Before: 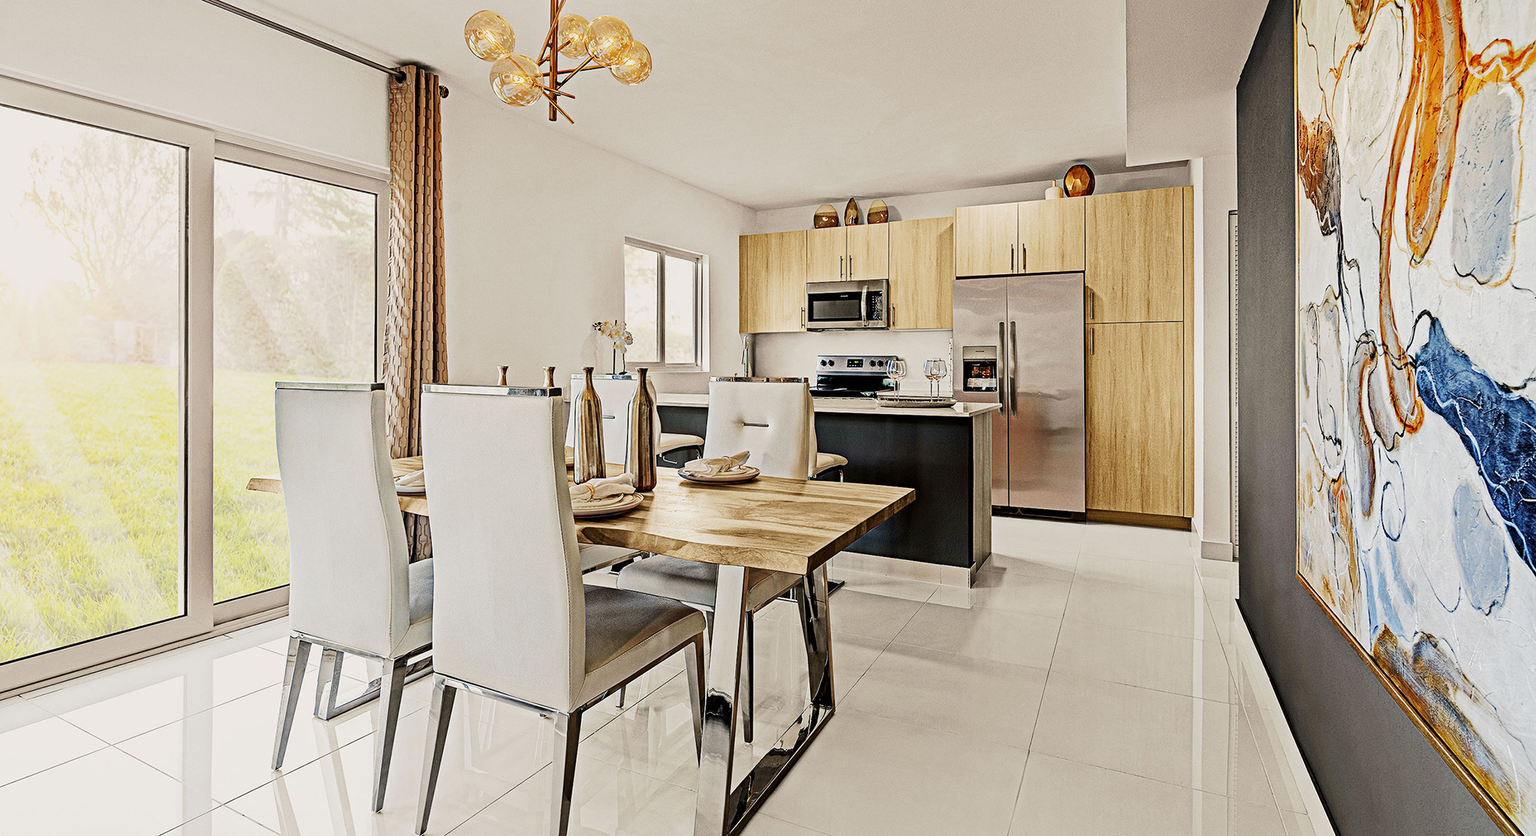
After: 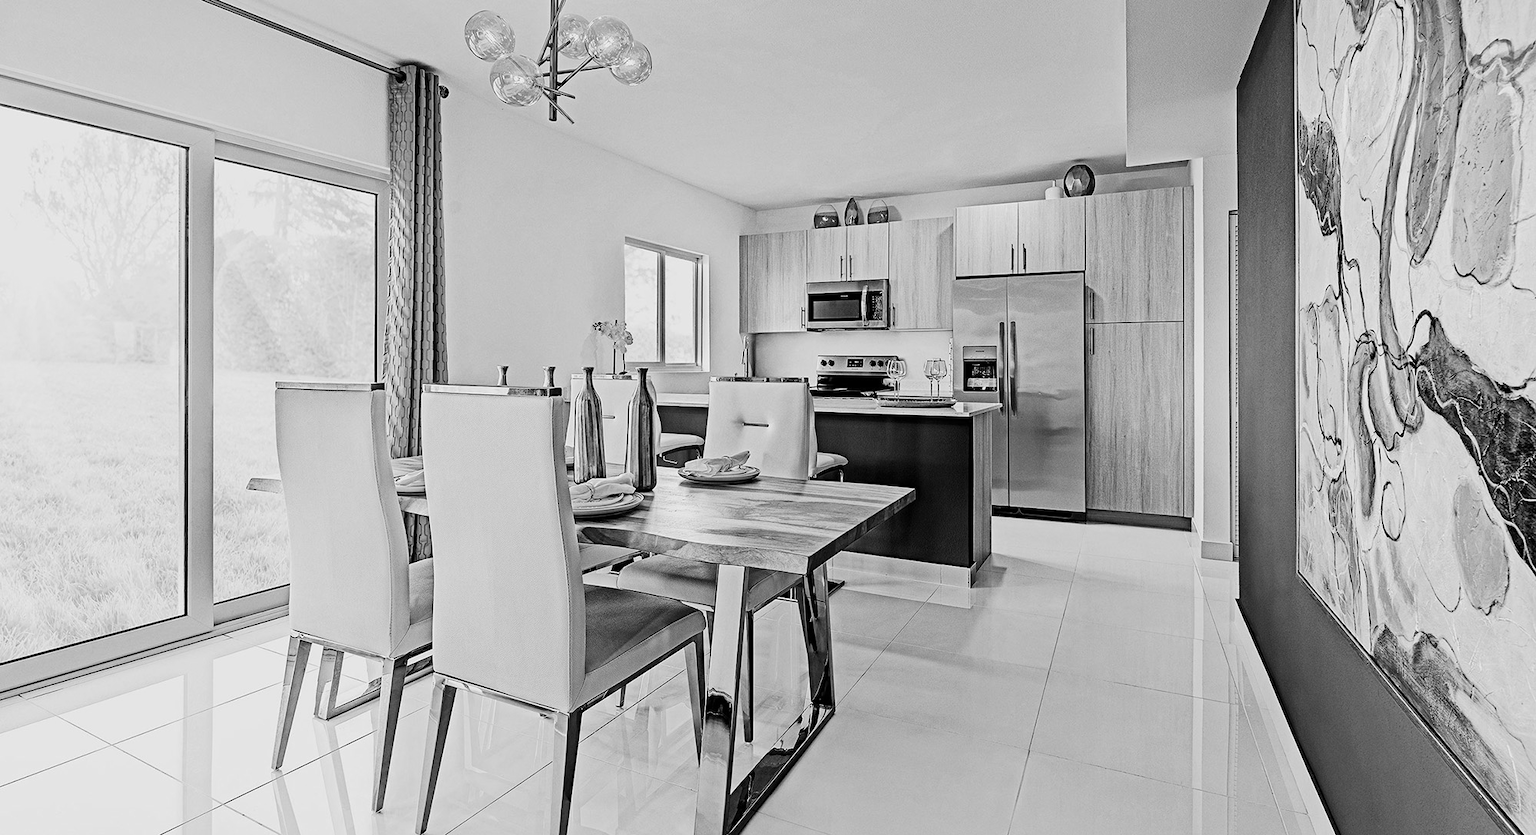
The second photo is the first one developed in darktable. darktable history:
monochrome: a 32, b 64, size 2.3
color correction: highlights a* 4.02, highlights b* 4.98, shadows a* -7.55, shadows b* 4.98
